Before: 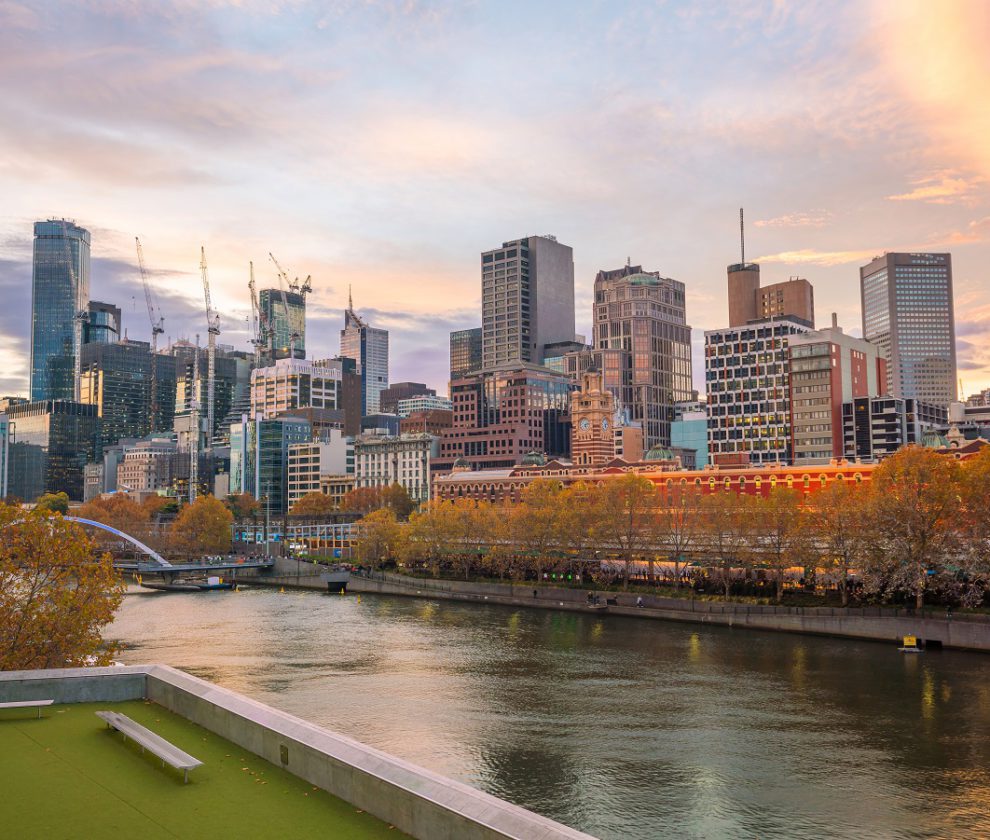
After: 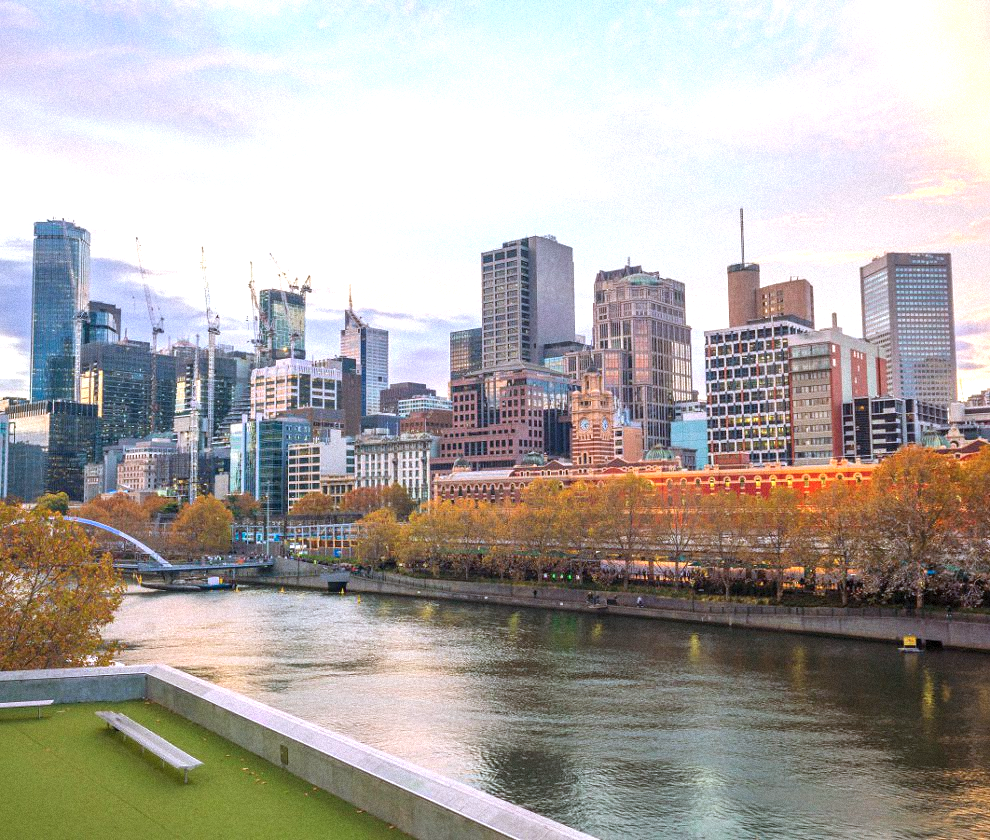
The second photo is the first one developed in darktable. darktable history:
exposure: black level correction 0, exposure 0.7 EV, compensate exposure bias true, compensate highlight preservation false
grain: mid-tones bias 0%
color calibration: x 0.37, y 0.377, temperature 4289.93 K
